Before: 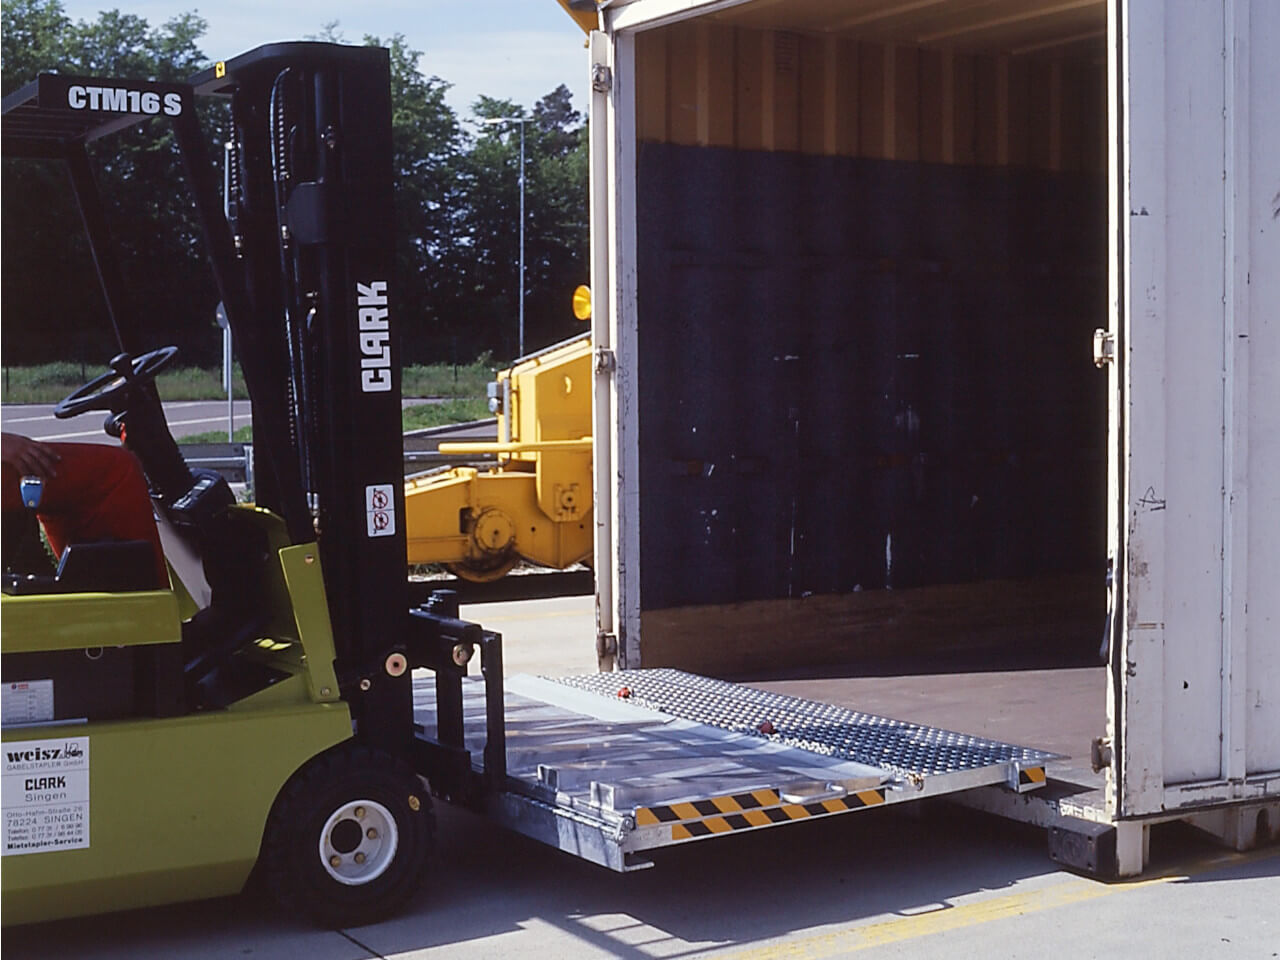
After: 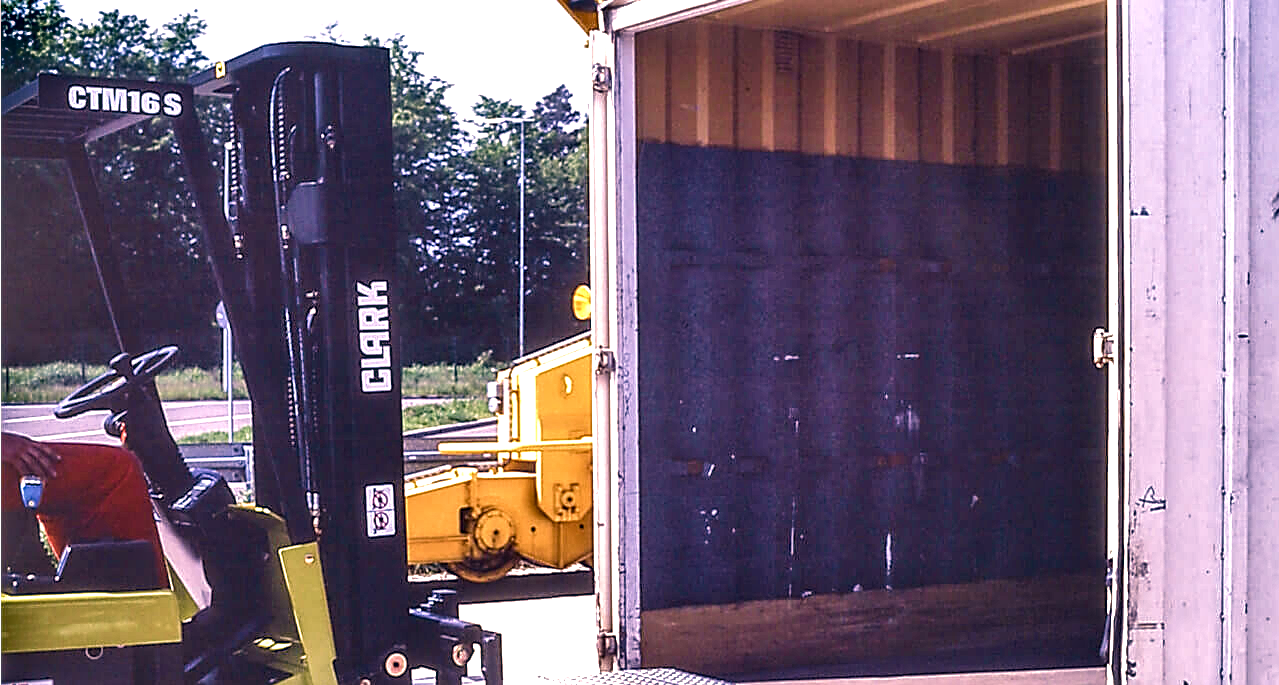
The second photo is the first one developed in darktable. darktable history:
color correction: highlights a* 13.8, highlights b* 5.77, shadows a* -5.23, shadows b* -15.41, saturation 0.842
local contrast: highlights 19%, detail 186%
exposure: black level correction 0, exposure 0.692 EV, compensate exposure bias true, compensate highlight preservation false
sharpen: on, module defaults
velvia: on, module defaults
shadows and highlights: white point adjustment 1.01, soften with gaussian
crop: right 0%, bottom 28.585%
color balance rgb: perceptual saturation grading › global saturation 20%, perceptual saturation grading › highlights -24.877%, perceptual saturation grading › shadows 49.992%, perceptual brilliance grading › global brilliance 10.772%
